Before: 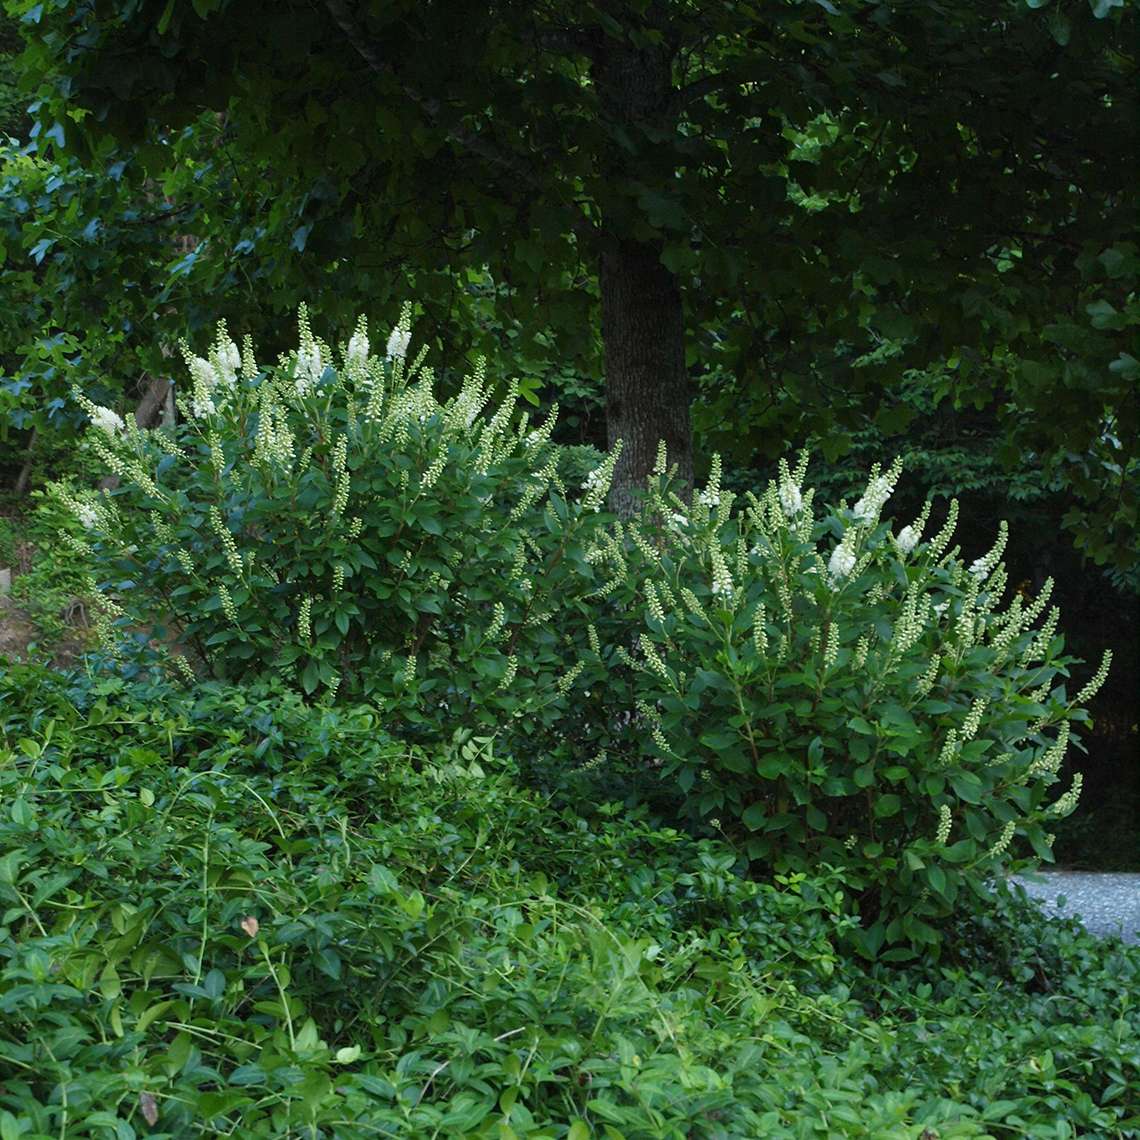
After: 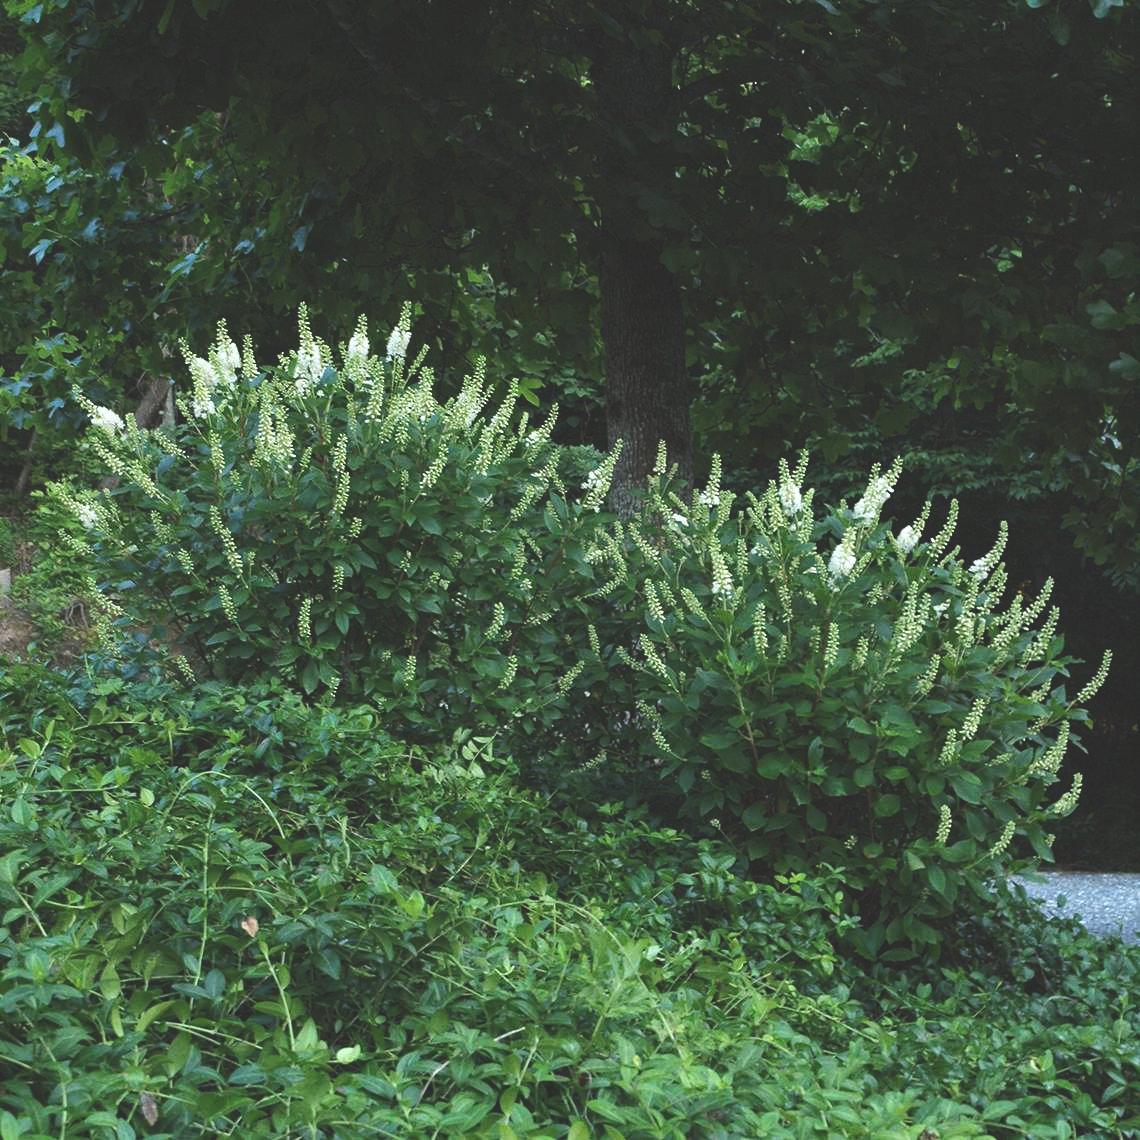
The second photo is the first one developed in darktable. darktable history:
tone equalizer: -8 EV -0.385 EV, -7 EV -0.42 EV, -6 EV -0.366 EV, -5 EV -0.212 EV, -3 EV 0.236 EV, -2 EV 0.33 EV, -1 EV 0.405 EV, +0 EV 0.389 EV, edges refinement/feathering 500, mask exposure compensation -1.57 EV, preserve details no
exposure: black level correction -0.029, compensate highlight preservation false
